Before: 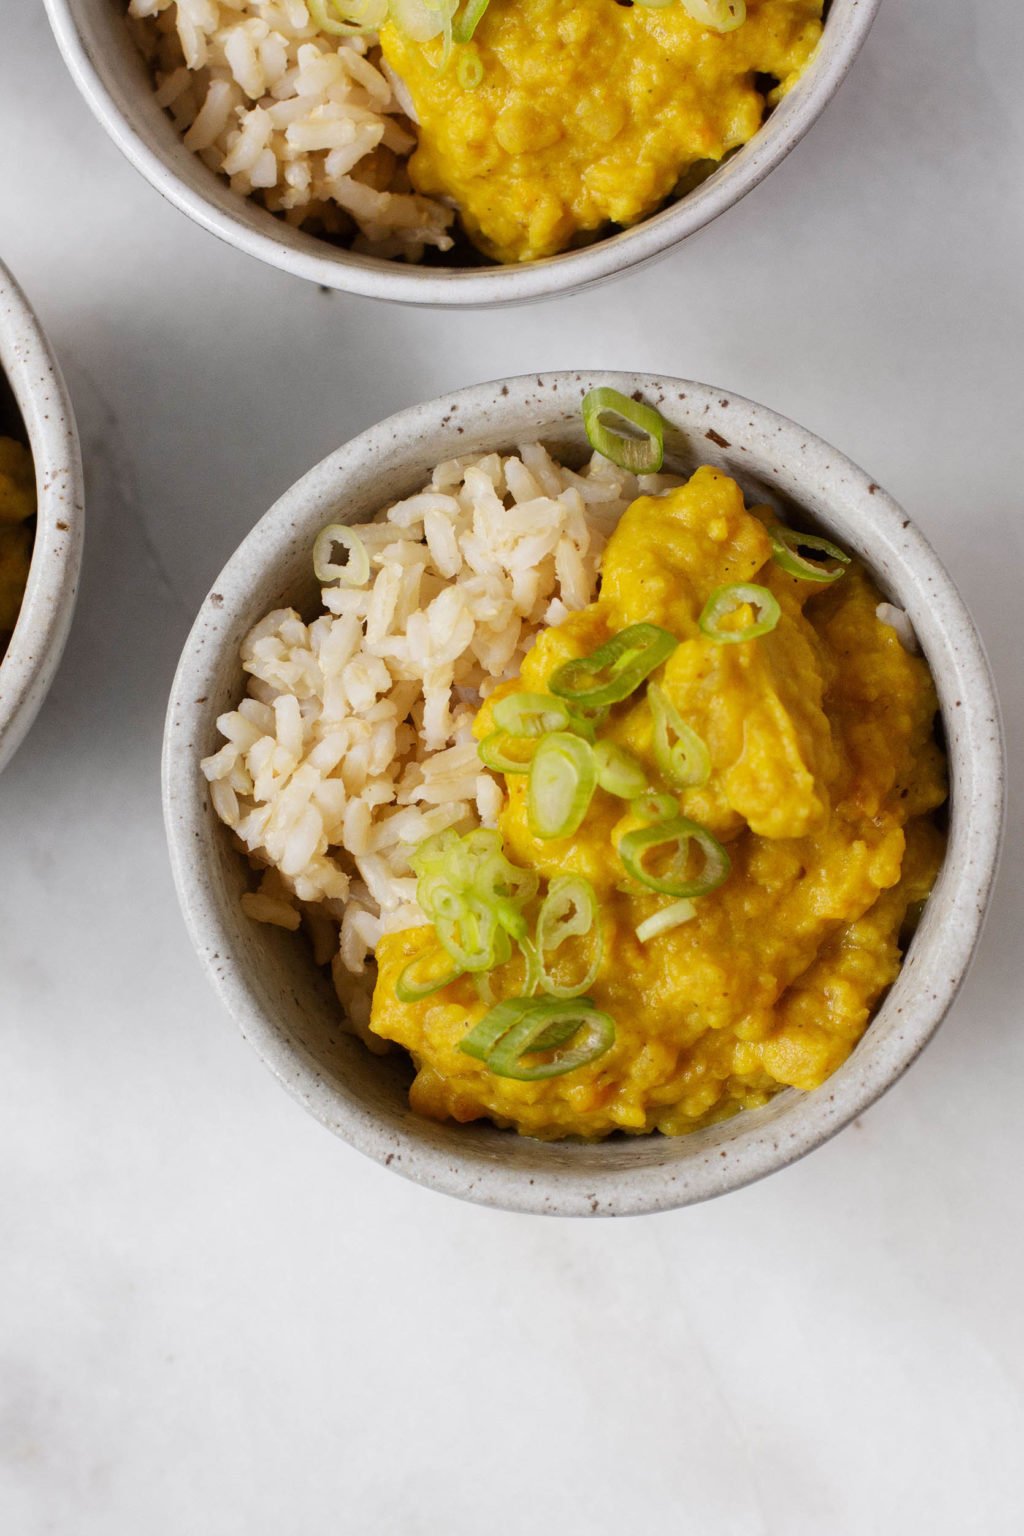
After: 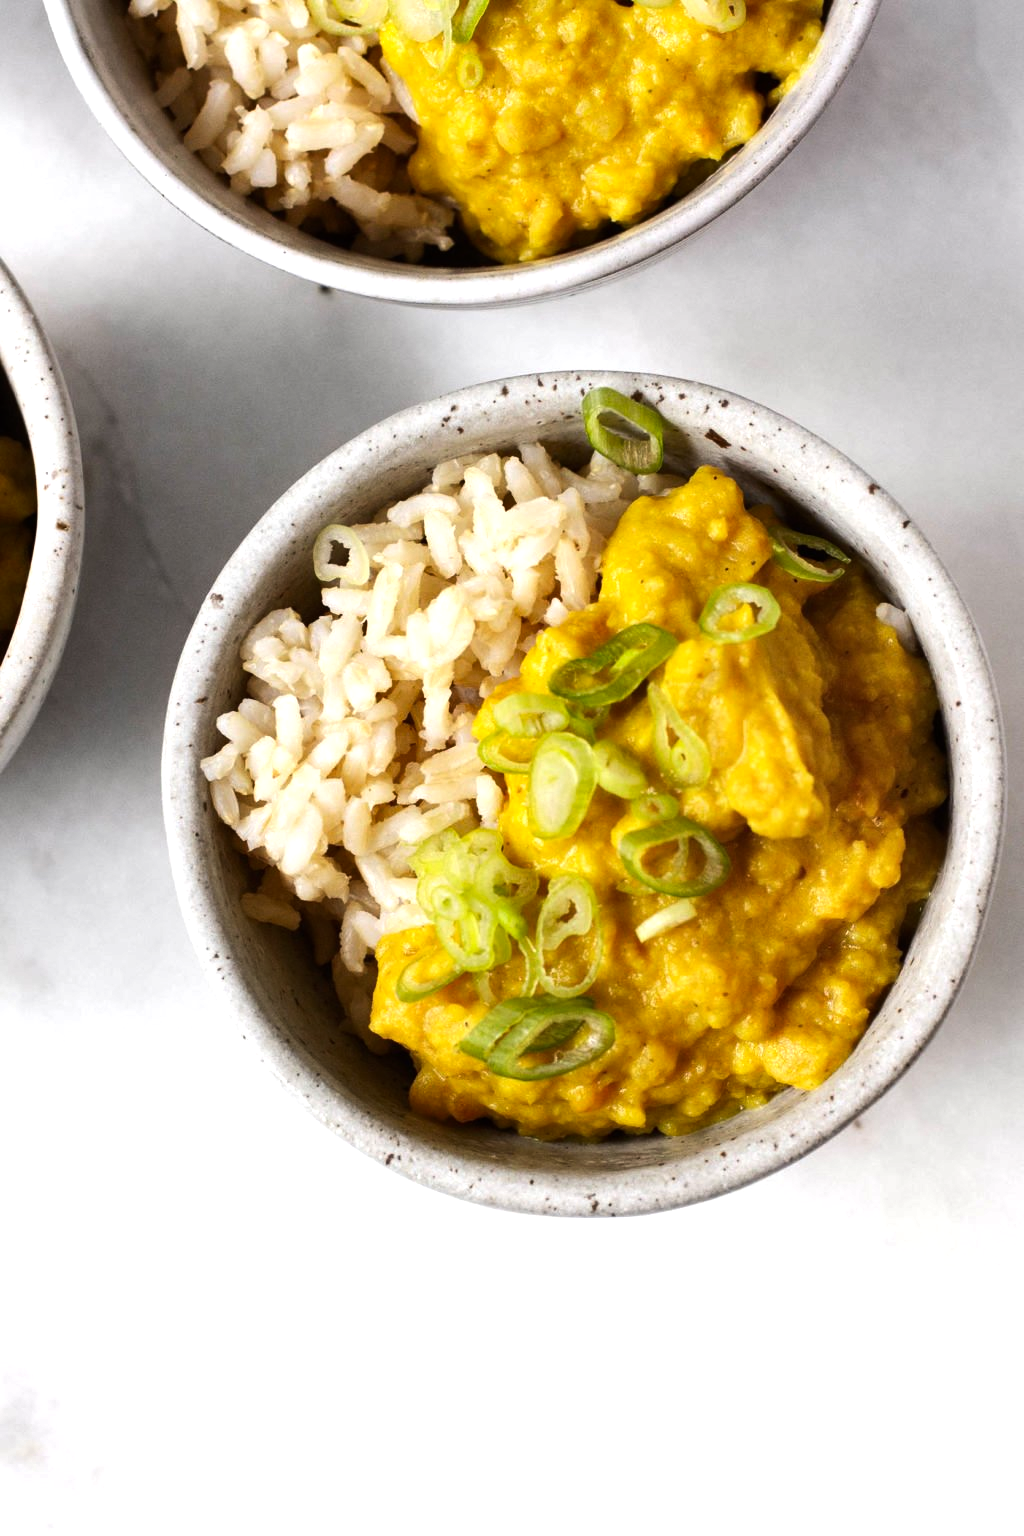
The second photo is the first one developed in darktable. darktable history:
shadows and highlights: shadows -87.87, highlights -36.61, highlights color adjustment 56.06%, soften with gaussian
tone equalizer: -8 EV -0.753 EV, -7 EV -0.674 EV, -6 EV -0.588 EV, -5 EV -0.373 EV, -3 EV 0.396 EV, -2 EV 0.6 EV, -1 EV 0.699 EV, +0 EV 0.731 EV, edges refinement/feathering 500, mask exposure compensation -1.57 EV, preserve details no
